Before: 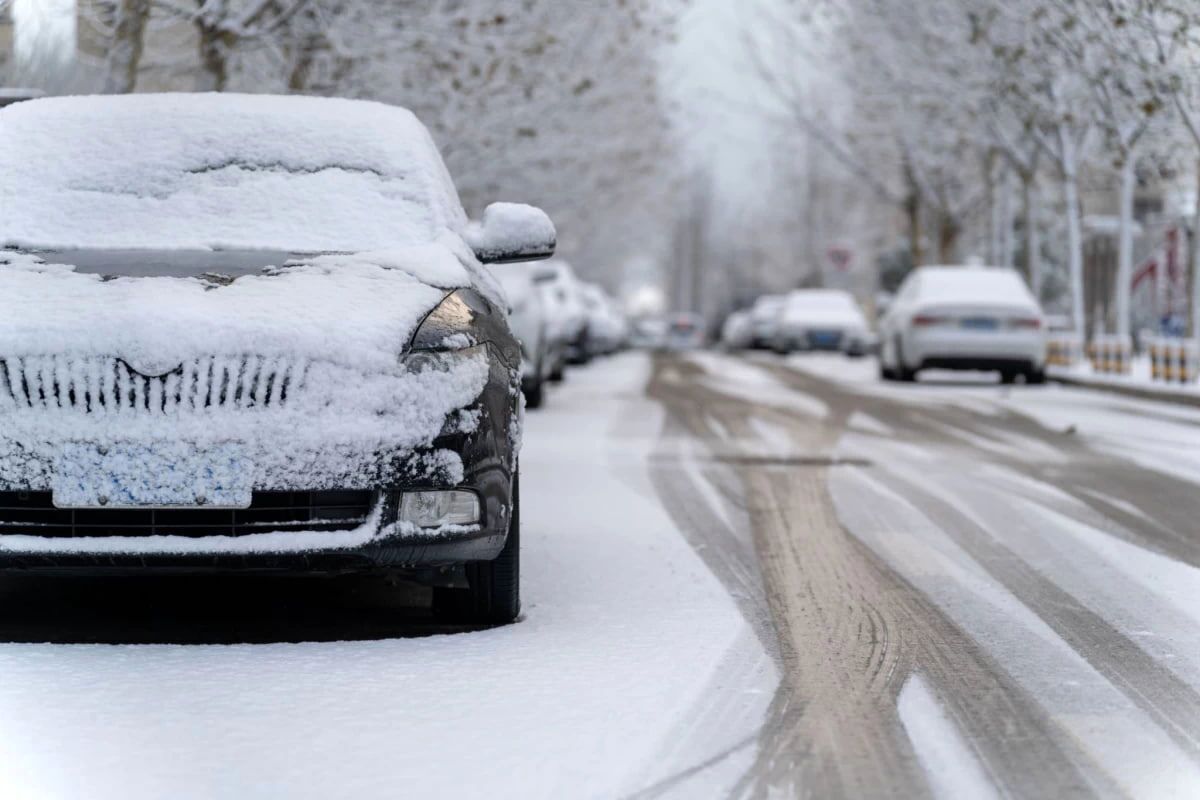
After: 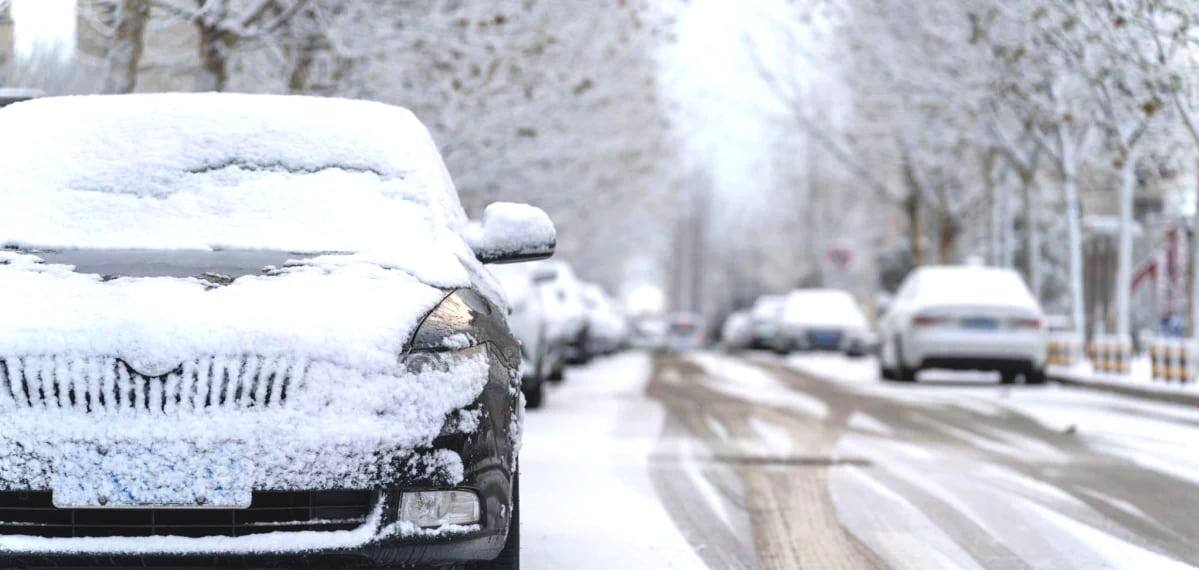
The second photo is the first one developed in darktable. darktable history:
crop: right 0%, bottom 28.7%
exposure: black level correction -0.005, exposure 0.627 EV, compensate exposure bias true, compensate highlight preservation false
